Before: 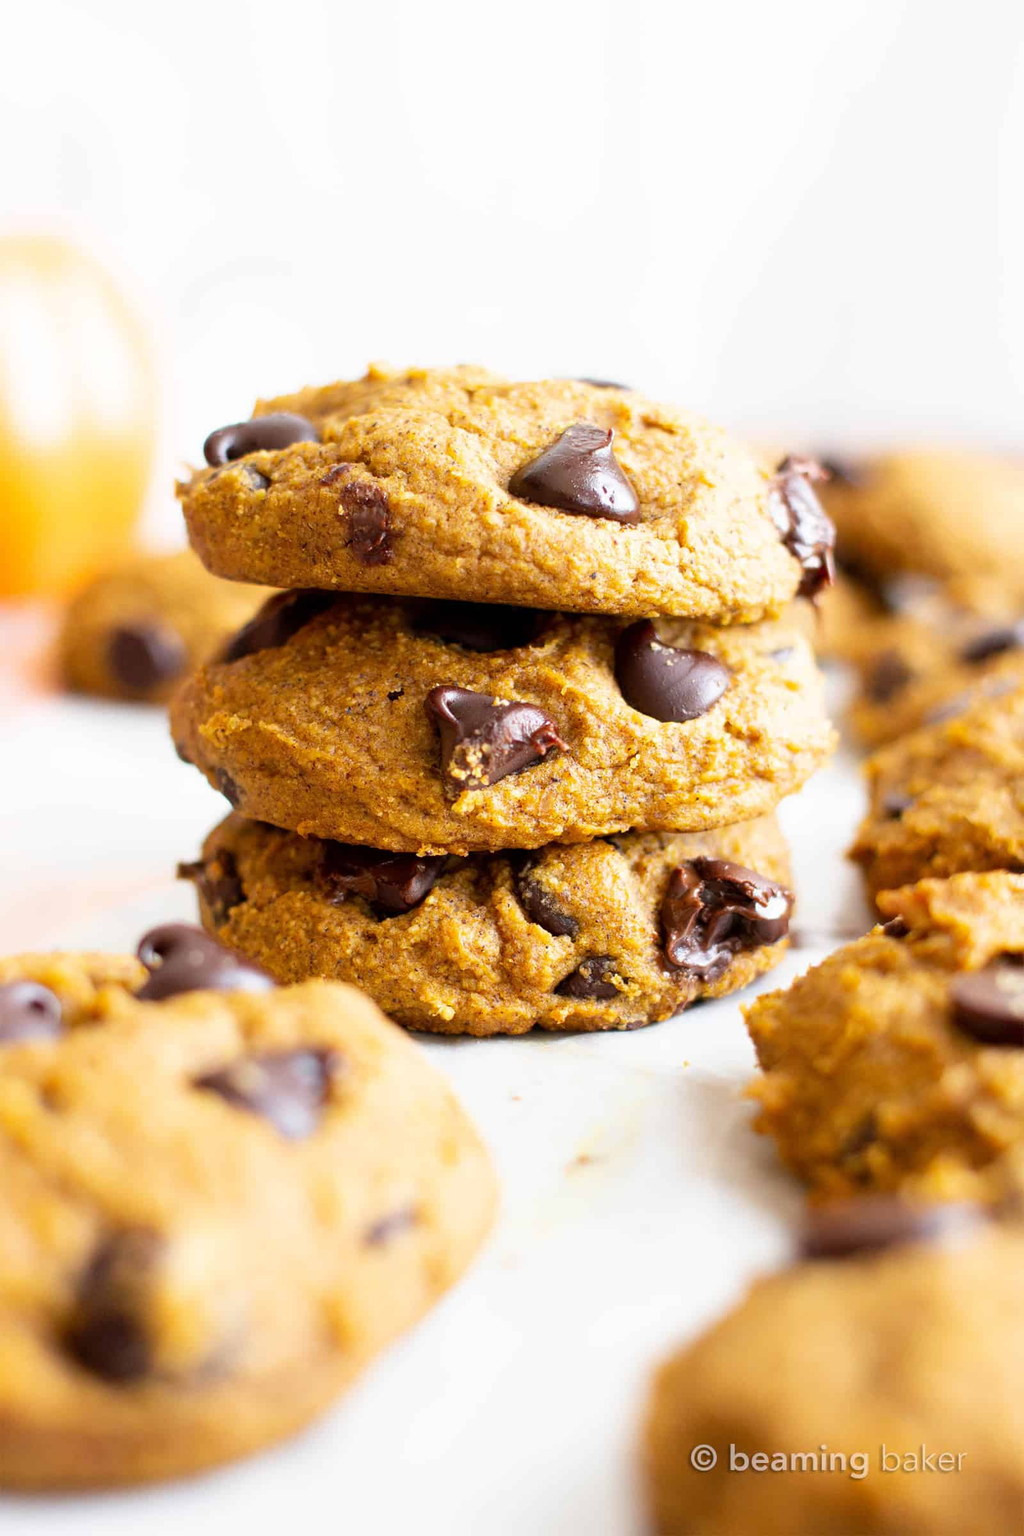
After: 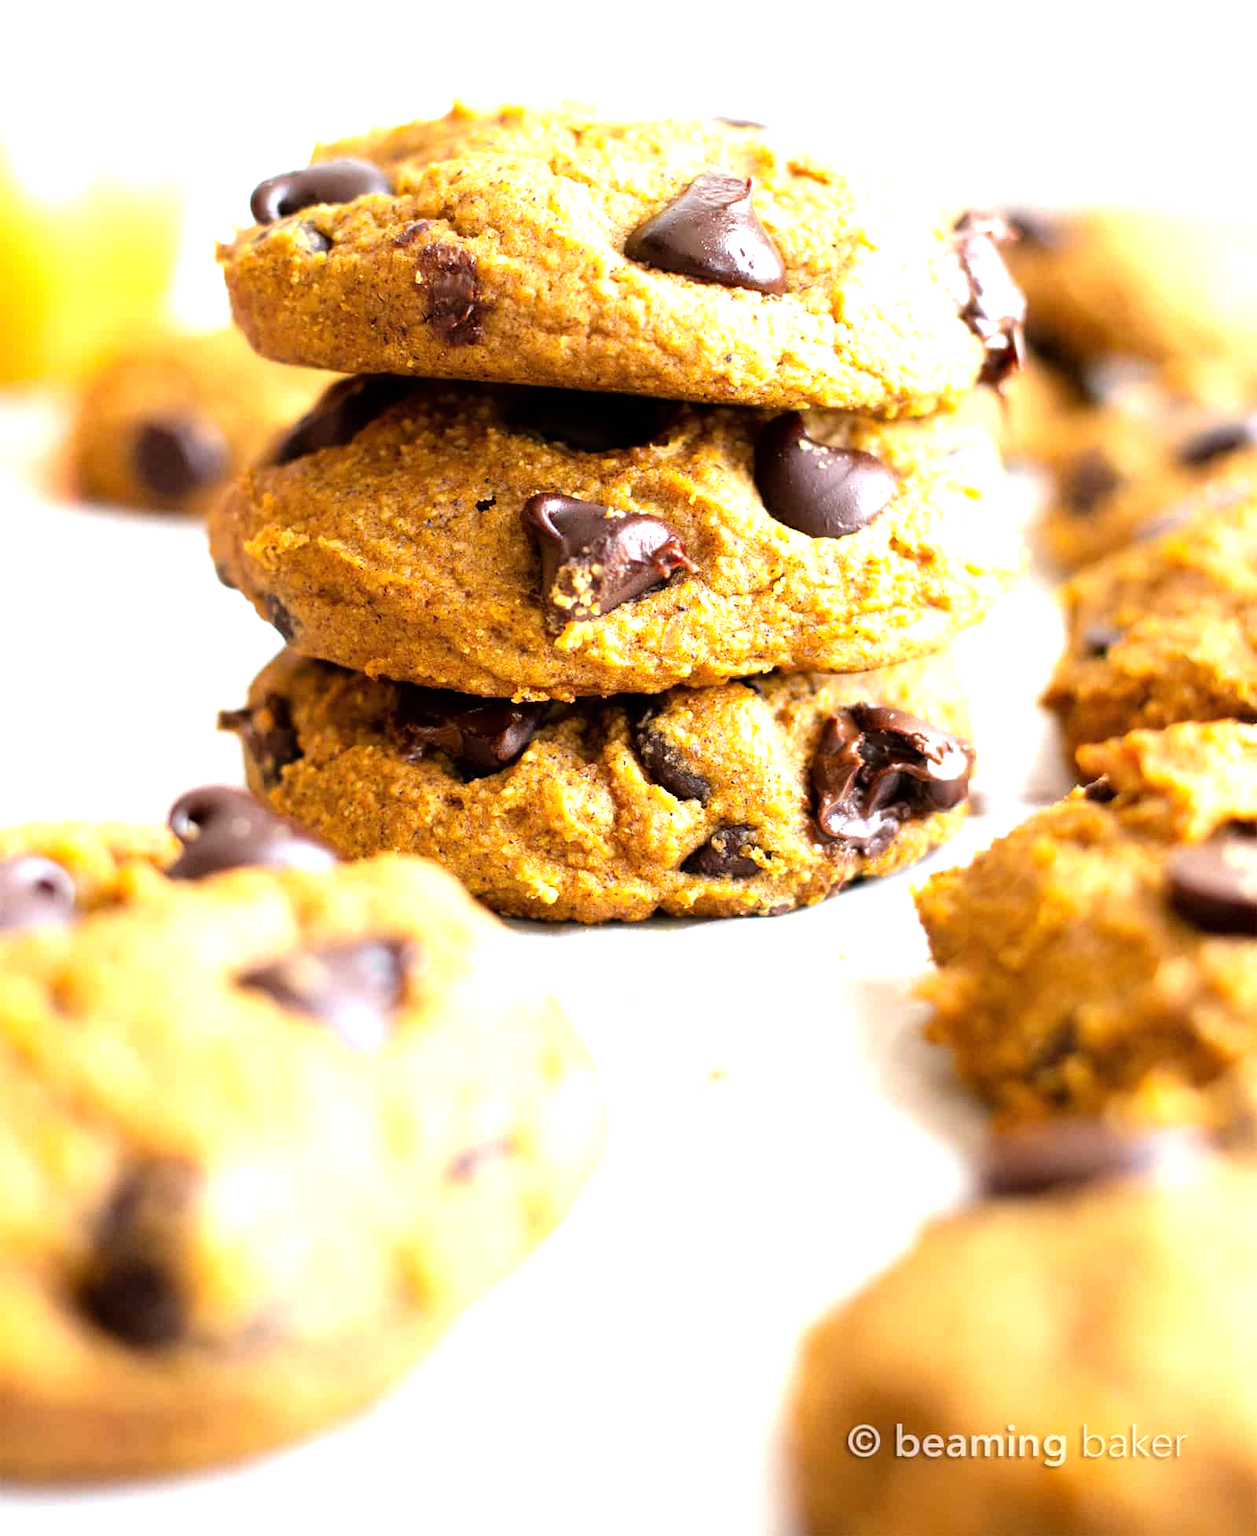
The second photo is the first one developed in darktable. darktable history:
tone equalizer: -8 EV -0.724 EV, -7 EV -0.692 EV, -6 EV -0.632 EV, -5 EV -0.383 EV, -3 EV 0.398 EV, -2 EV 0.6 EV, -1 EV 0.688 EV, +0 EV 0.744 EV, mask exposure compensation -0.503 EV
crop and rotate: top 18.506%
